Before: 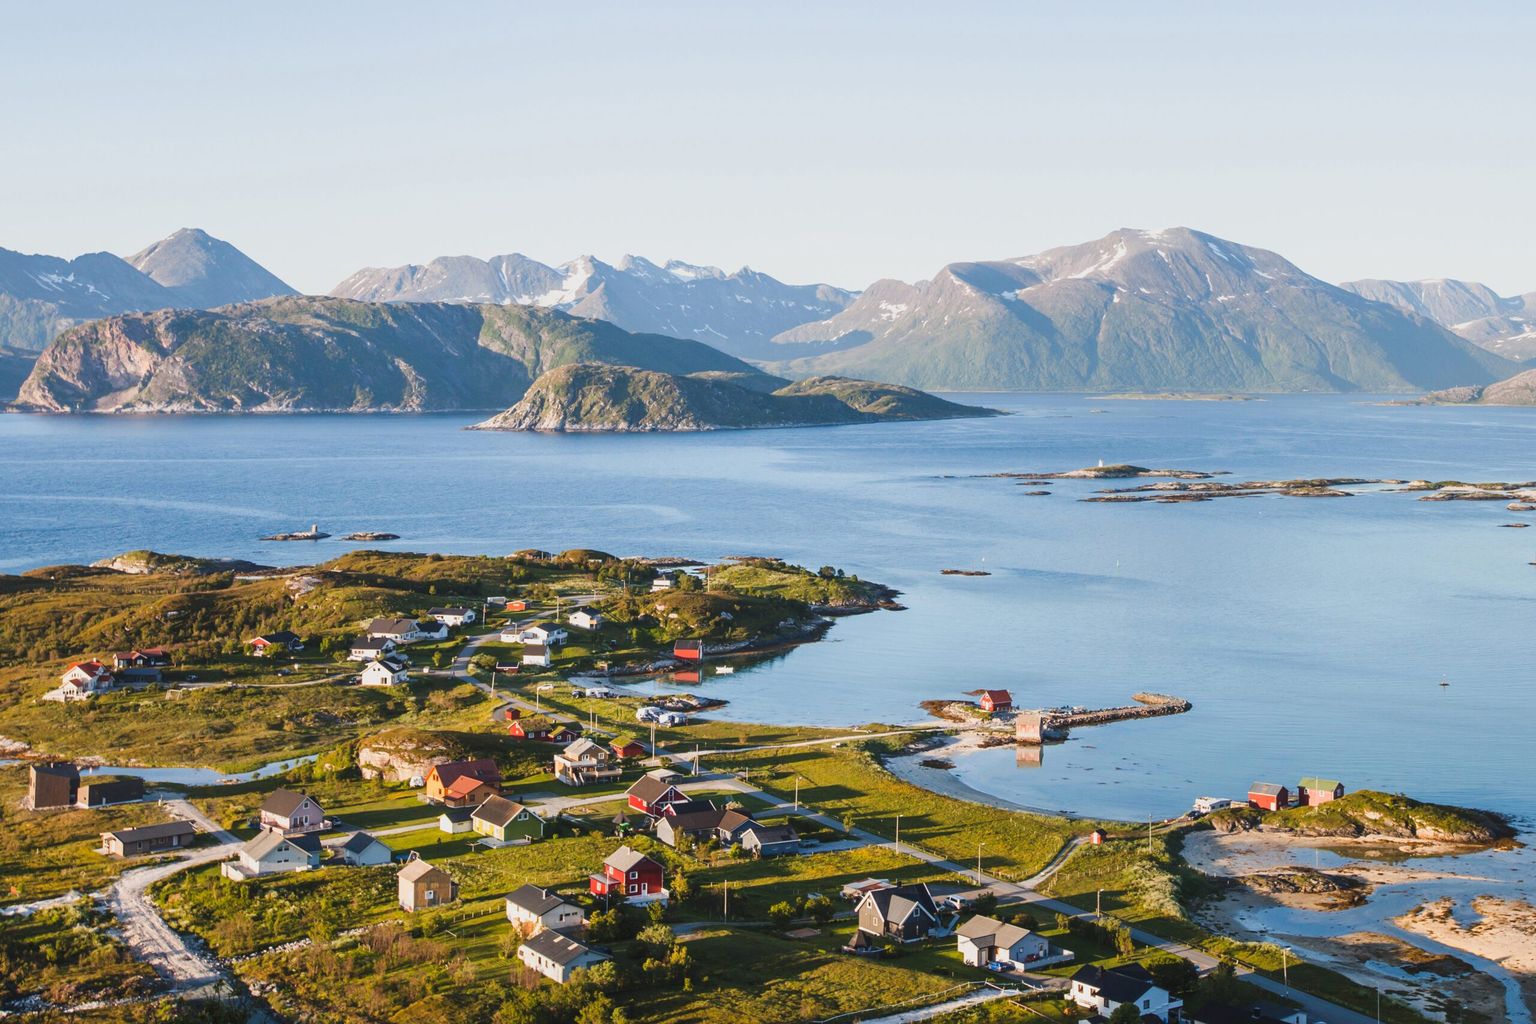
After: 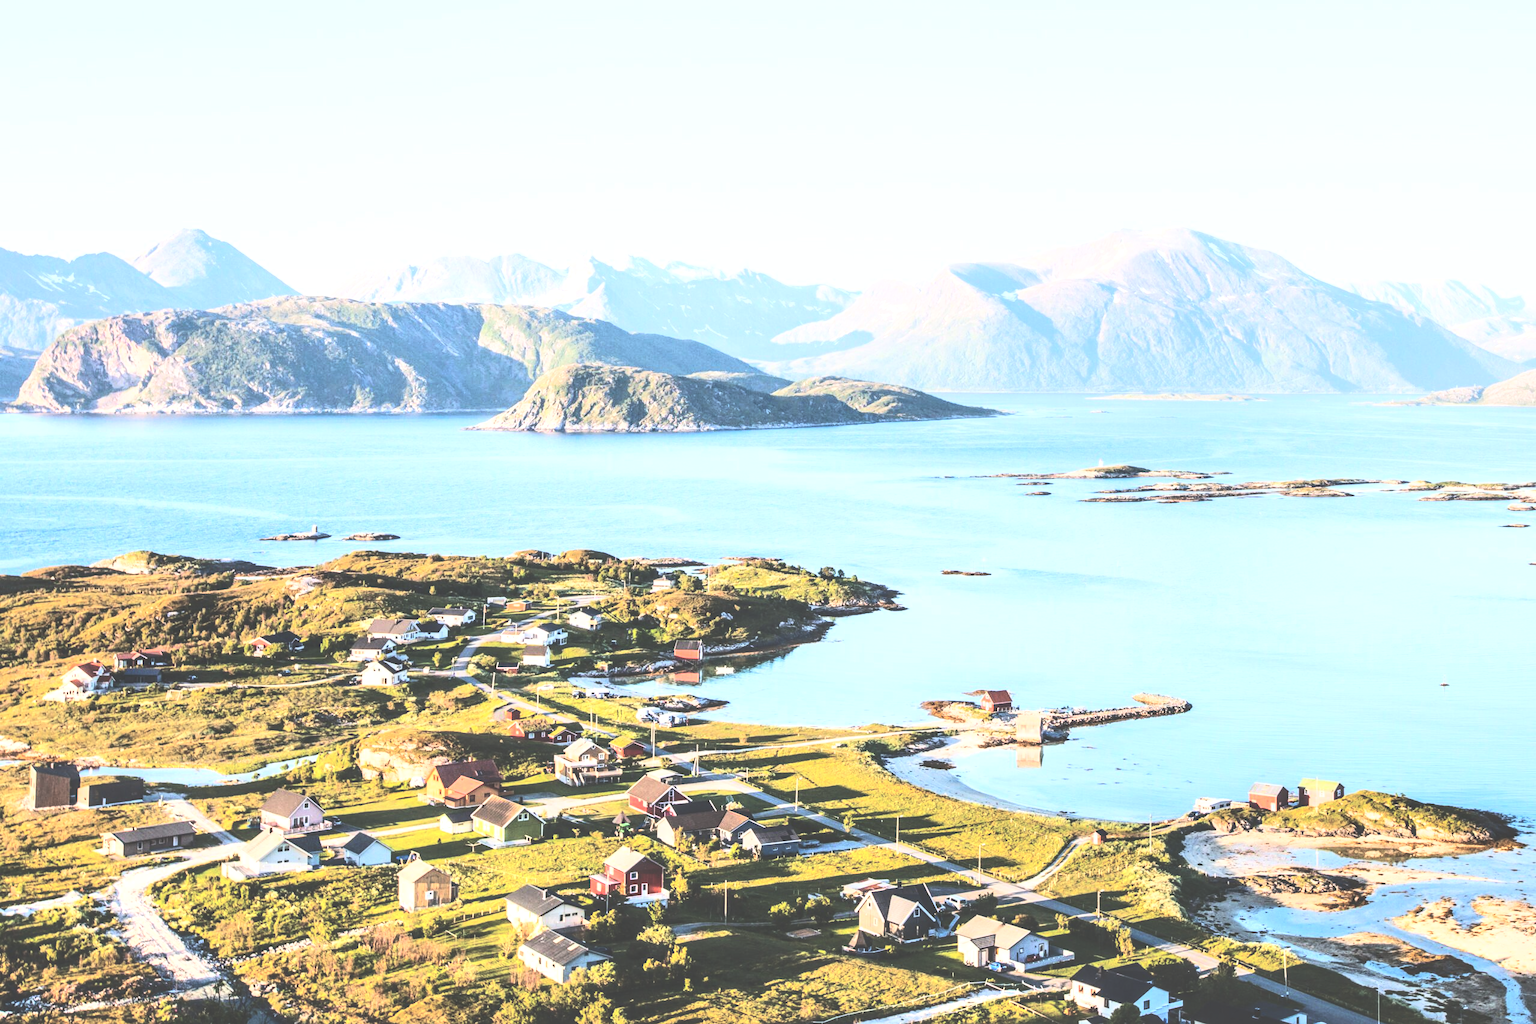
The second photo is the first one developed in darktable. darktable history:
local contrast: detail 130%
exposure: black level correction -0.043, exposure 0.059 EV, compensate highlight preservation false
base curve: curves: ch0 [(0, 0.015) (0.085, 0.116) (0.134, 0.298) (0.19, 0.545) (0.296, 0.764) (0.599, 0.982) (1, 1)]
